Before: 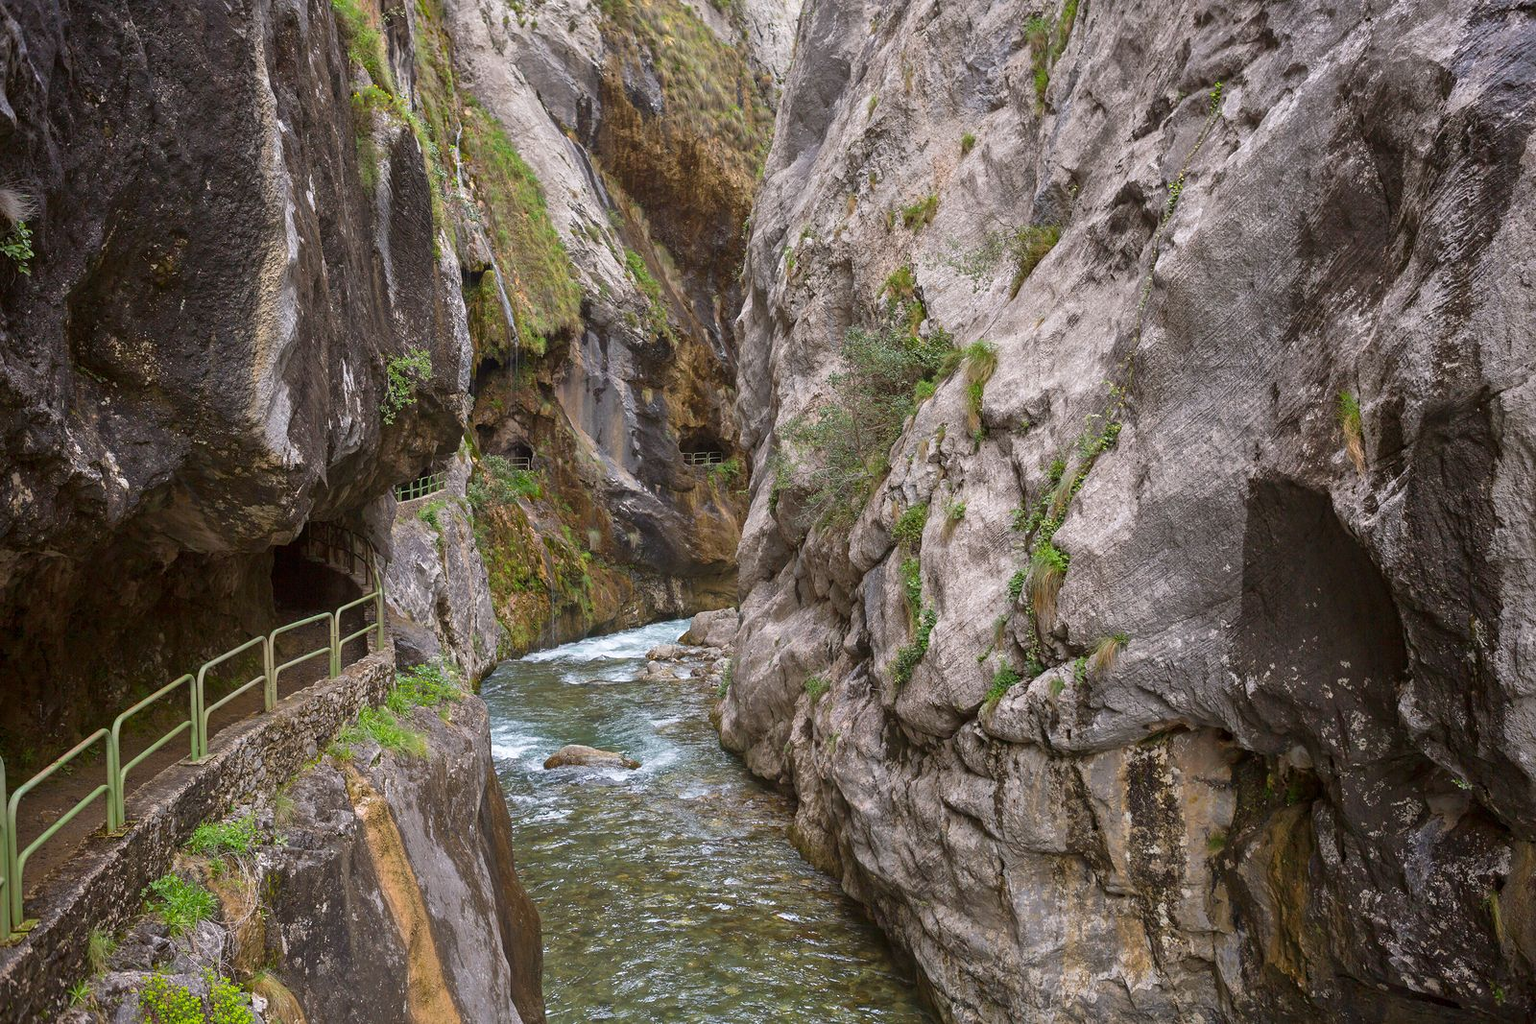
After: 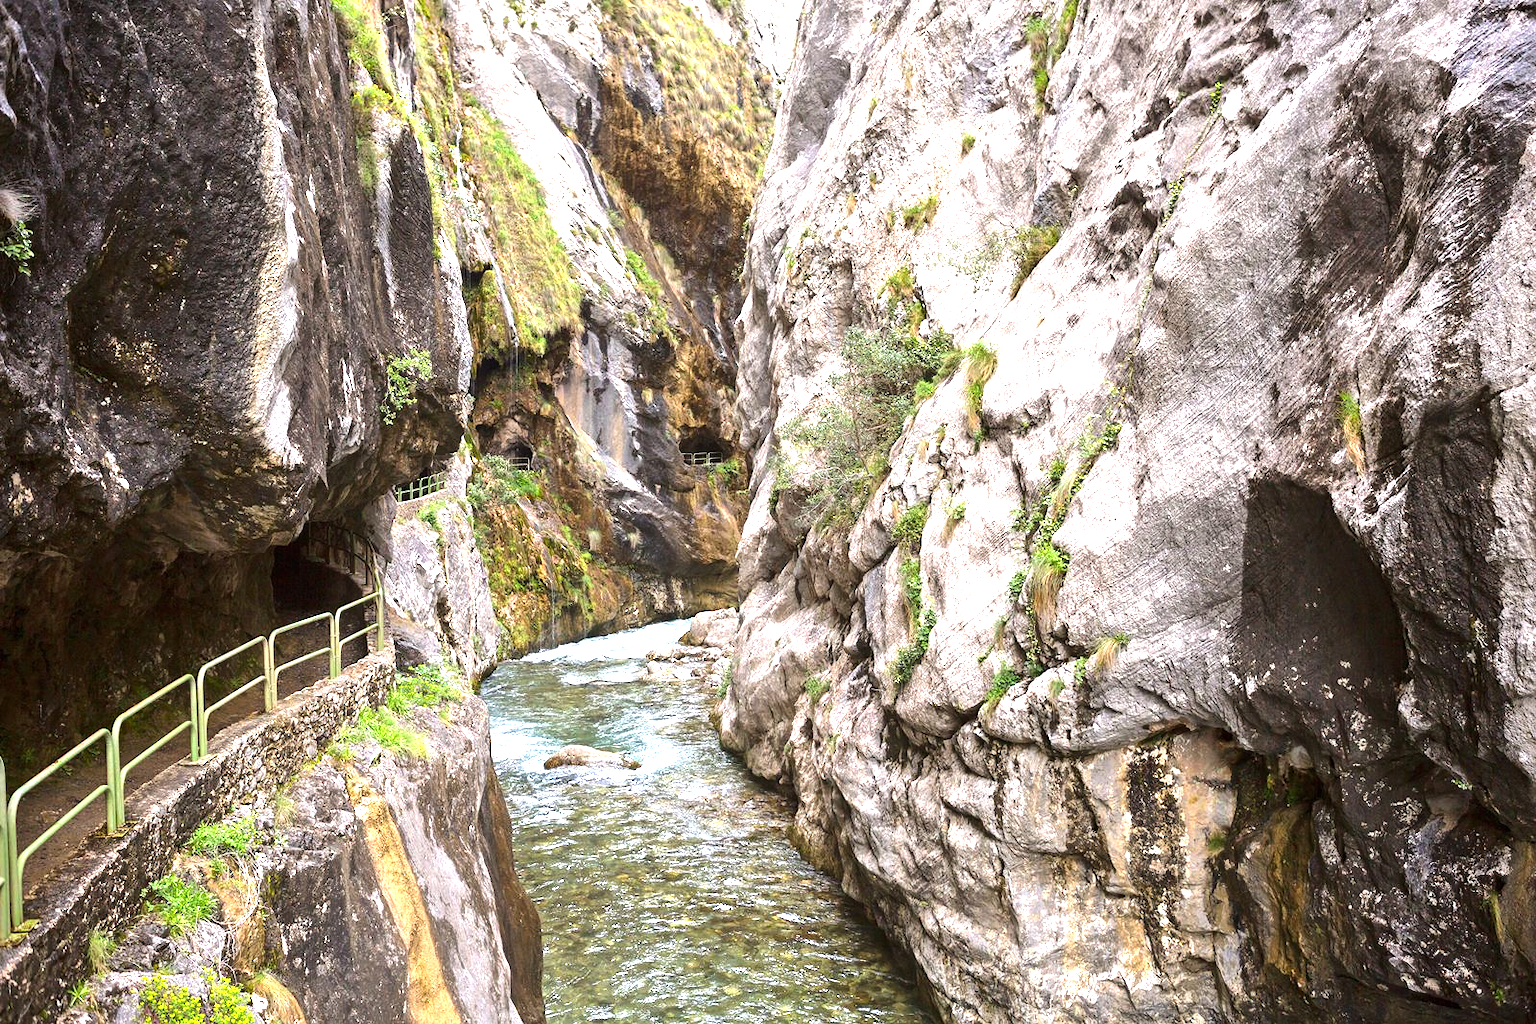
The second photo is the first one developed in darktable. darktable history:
tone equalizer: -8 EV -0.781 EV, -7 EV -0.679 EV, -6 EV -0.634 EV, -5 EV -0.417 EV, -3 EV 0.396 EV, -2 EV 0.6 EV, -1 EV 0.678 EV, +0 EV 0.78 EV, edges refinement/feathering 500, mask exposure compensation -1.57 EV, preserve details no
exposure: black level correction 0, exposure 1 EV, compensate exposure bias true, compensate highlight preservation false
